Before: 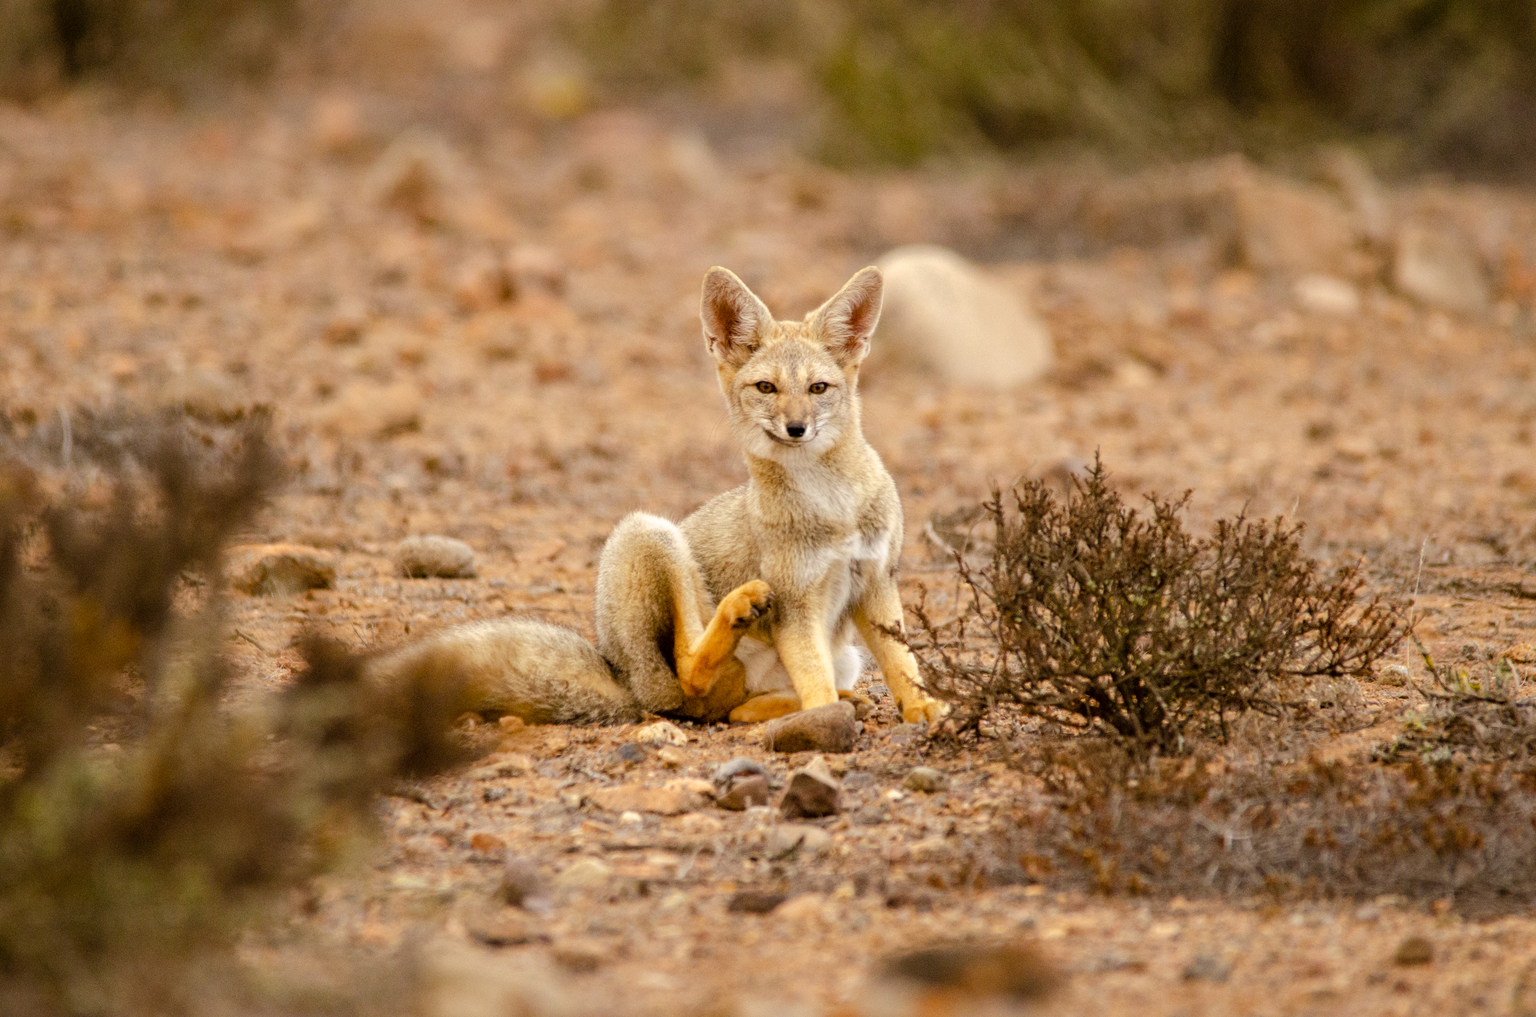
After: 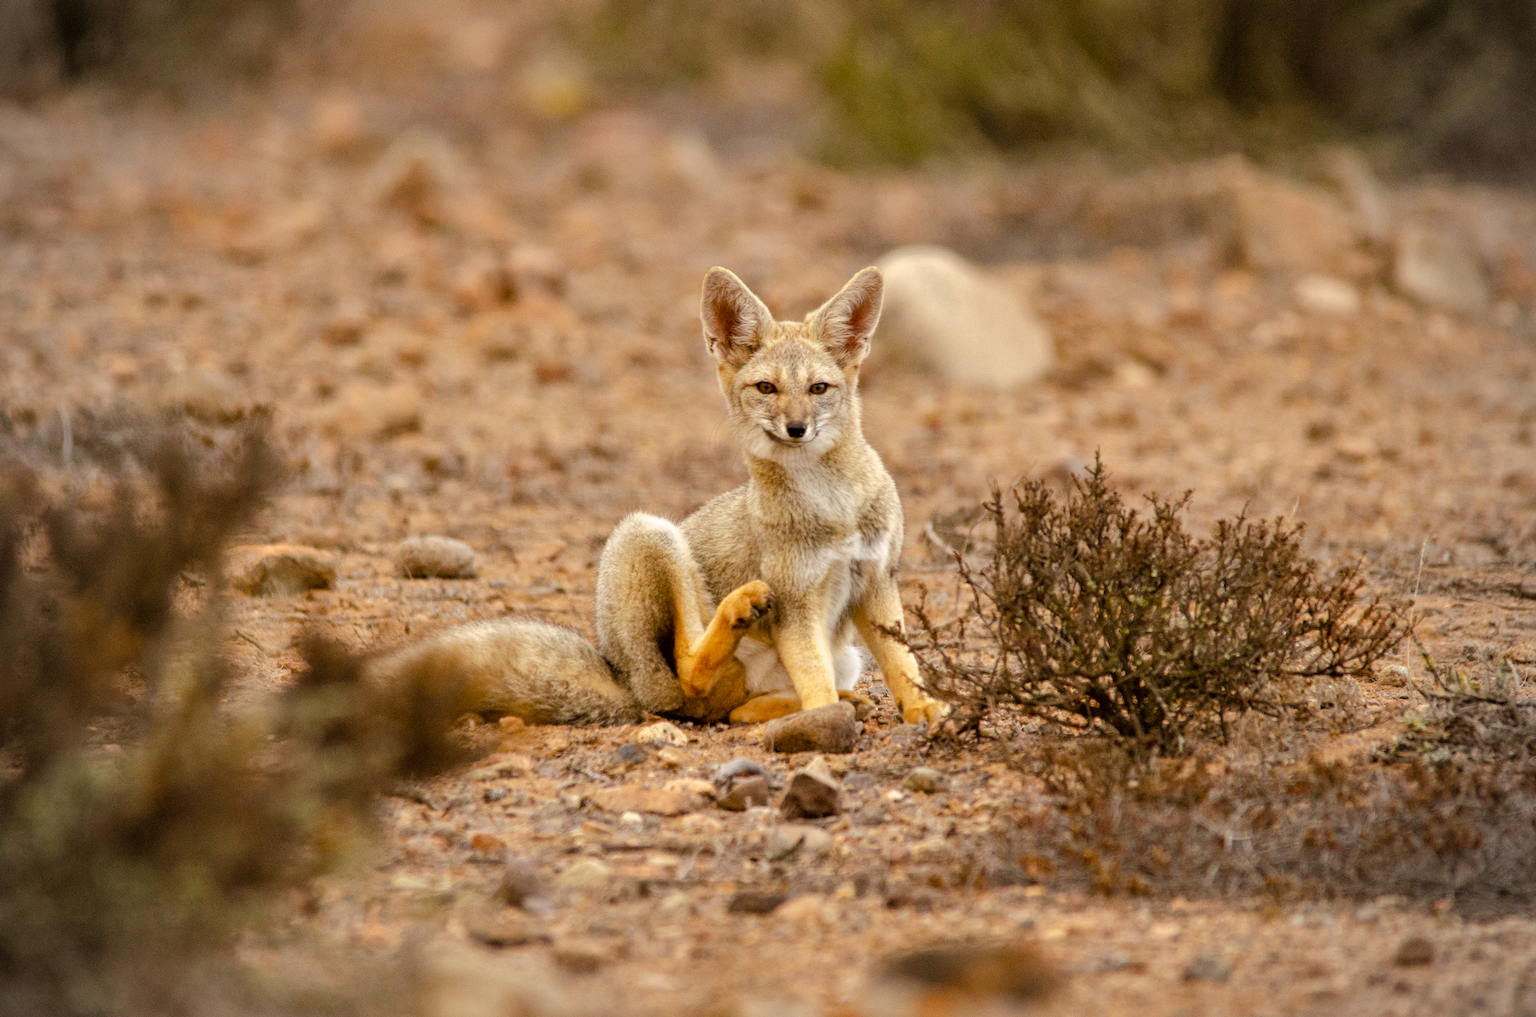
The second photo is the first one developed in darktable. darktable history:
shadows and highlights: shadows 5.65, soften with gaussian
vignetting: fall-off start 79.82%, brightness -0.27
